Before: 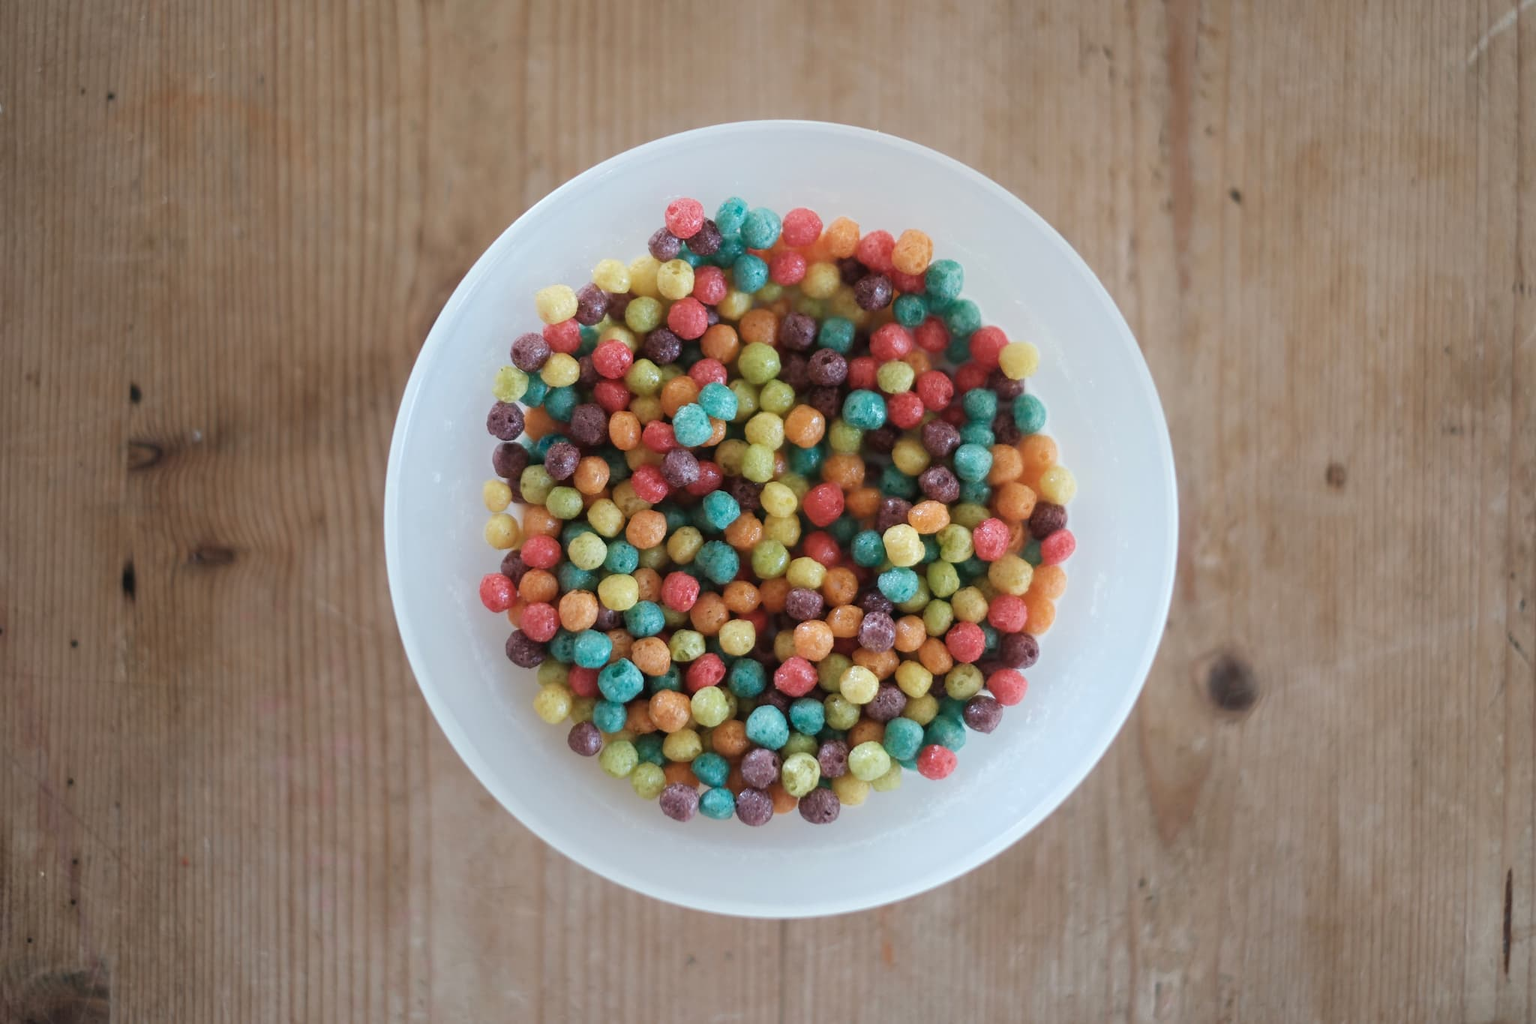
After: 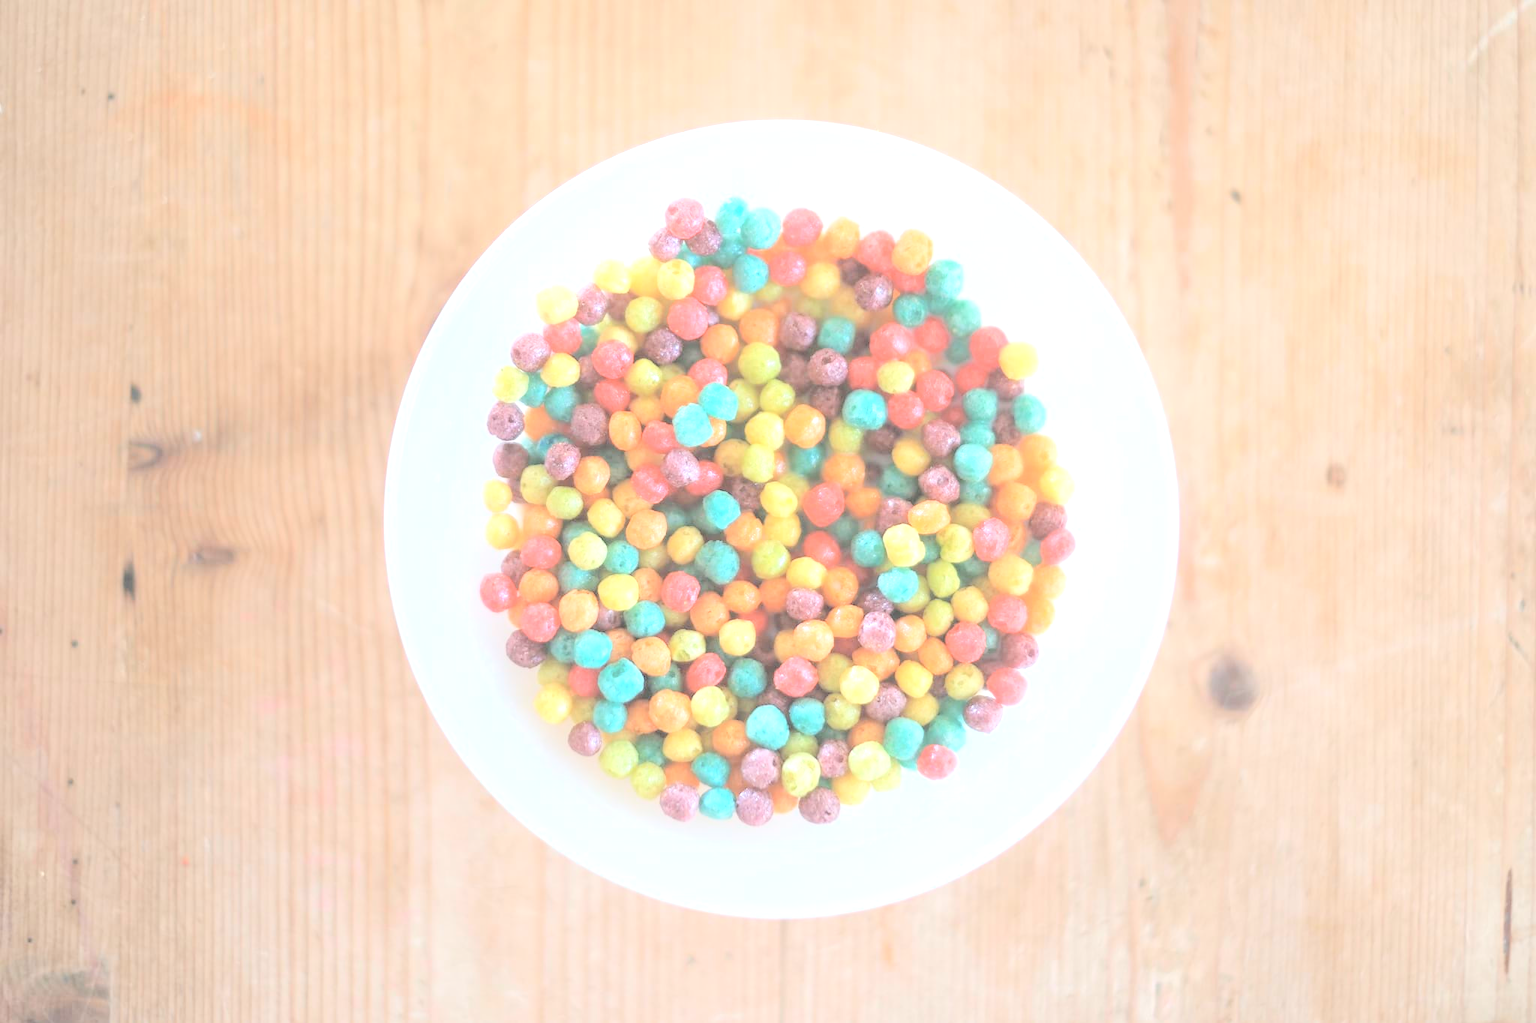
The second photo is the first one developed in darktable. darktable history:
exposure: black level correction 0, exposure 1.1 EV, compensate highlight preservation false
contrast brightness saturation: brightness 1
